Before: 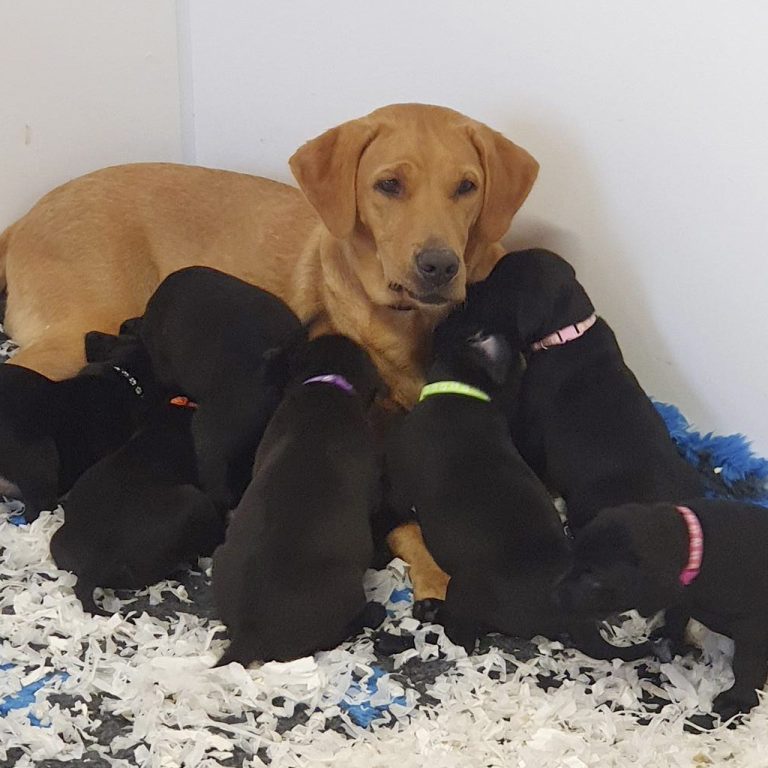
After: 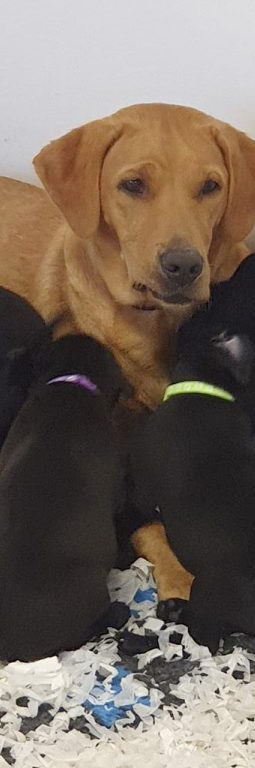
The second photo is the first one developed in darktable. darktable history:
crop: left 33.36%, right 33.36%
tone equalizer: on, module defaults
